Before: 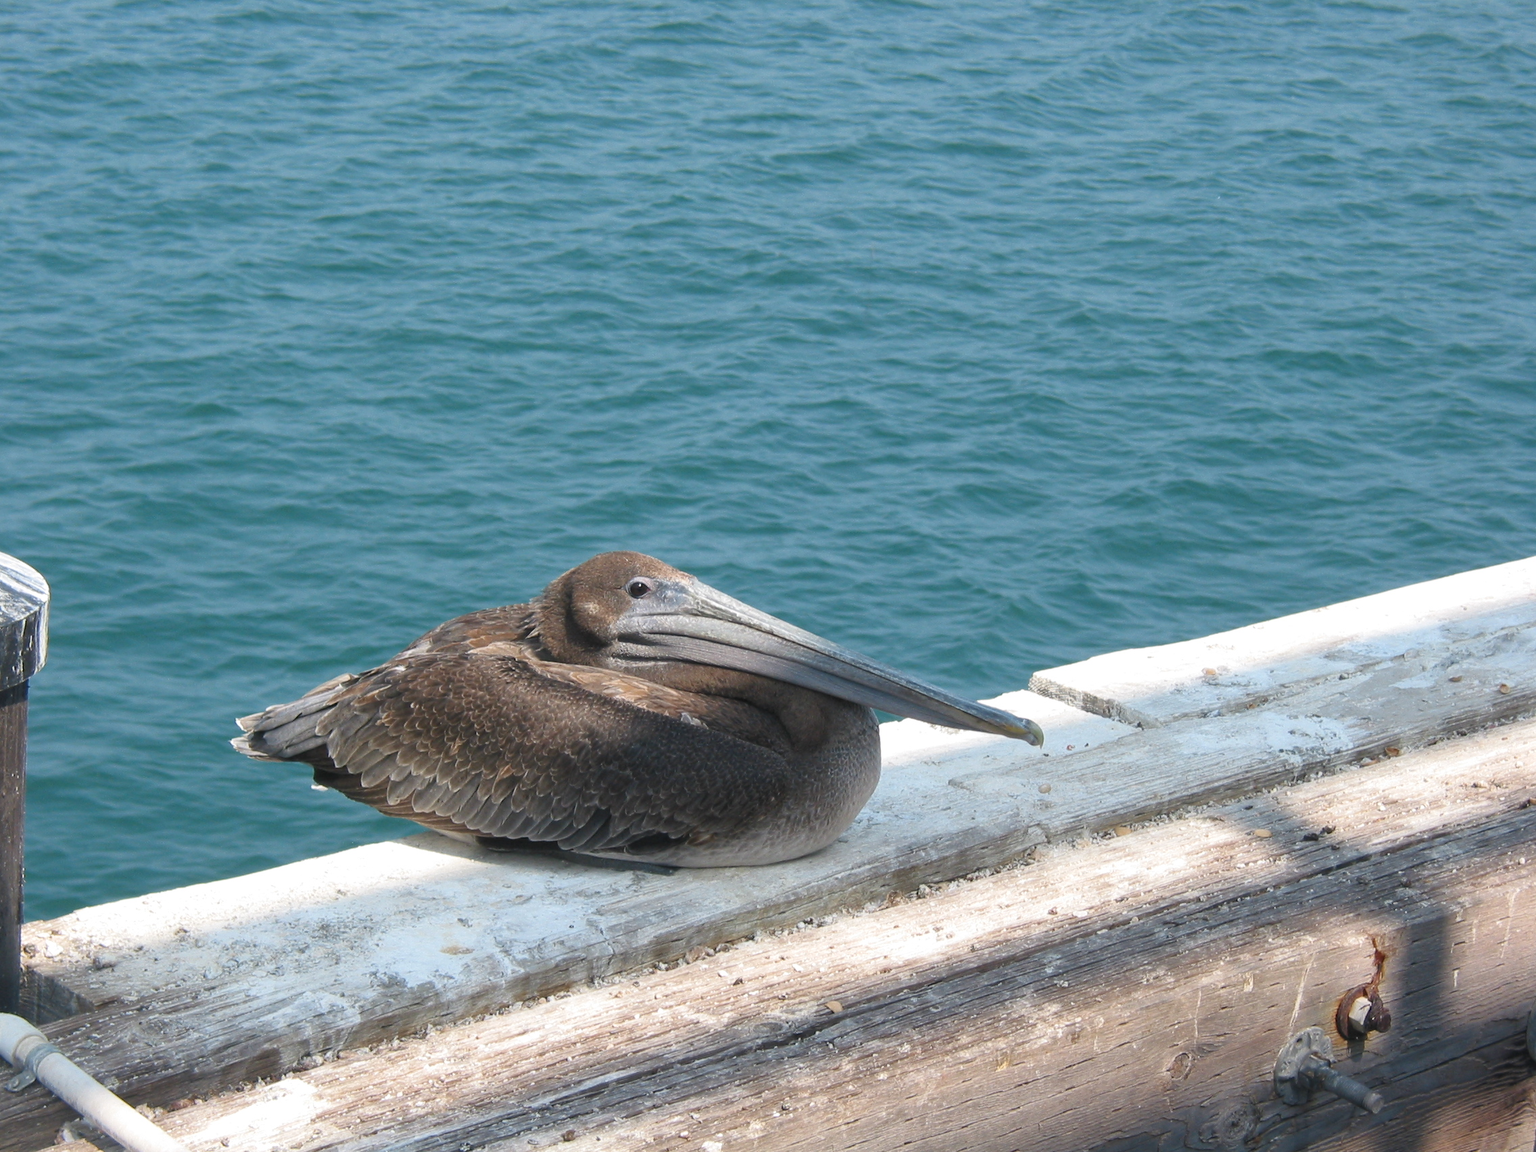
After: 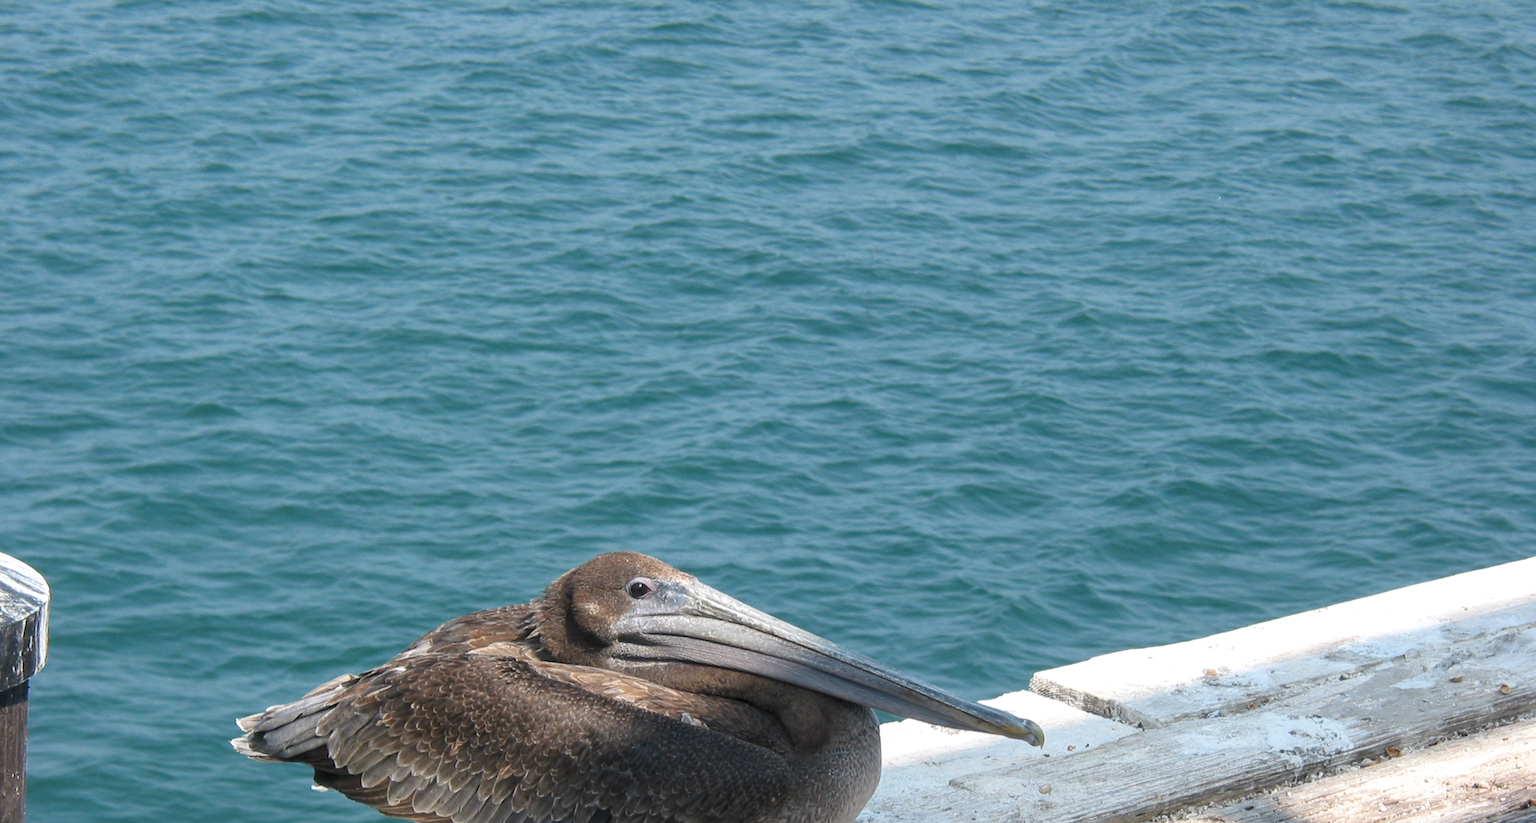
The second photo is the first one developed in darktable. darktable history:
crop: bottom 28.576%
local contrast: on, module defaults
